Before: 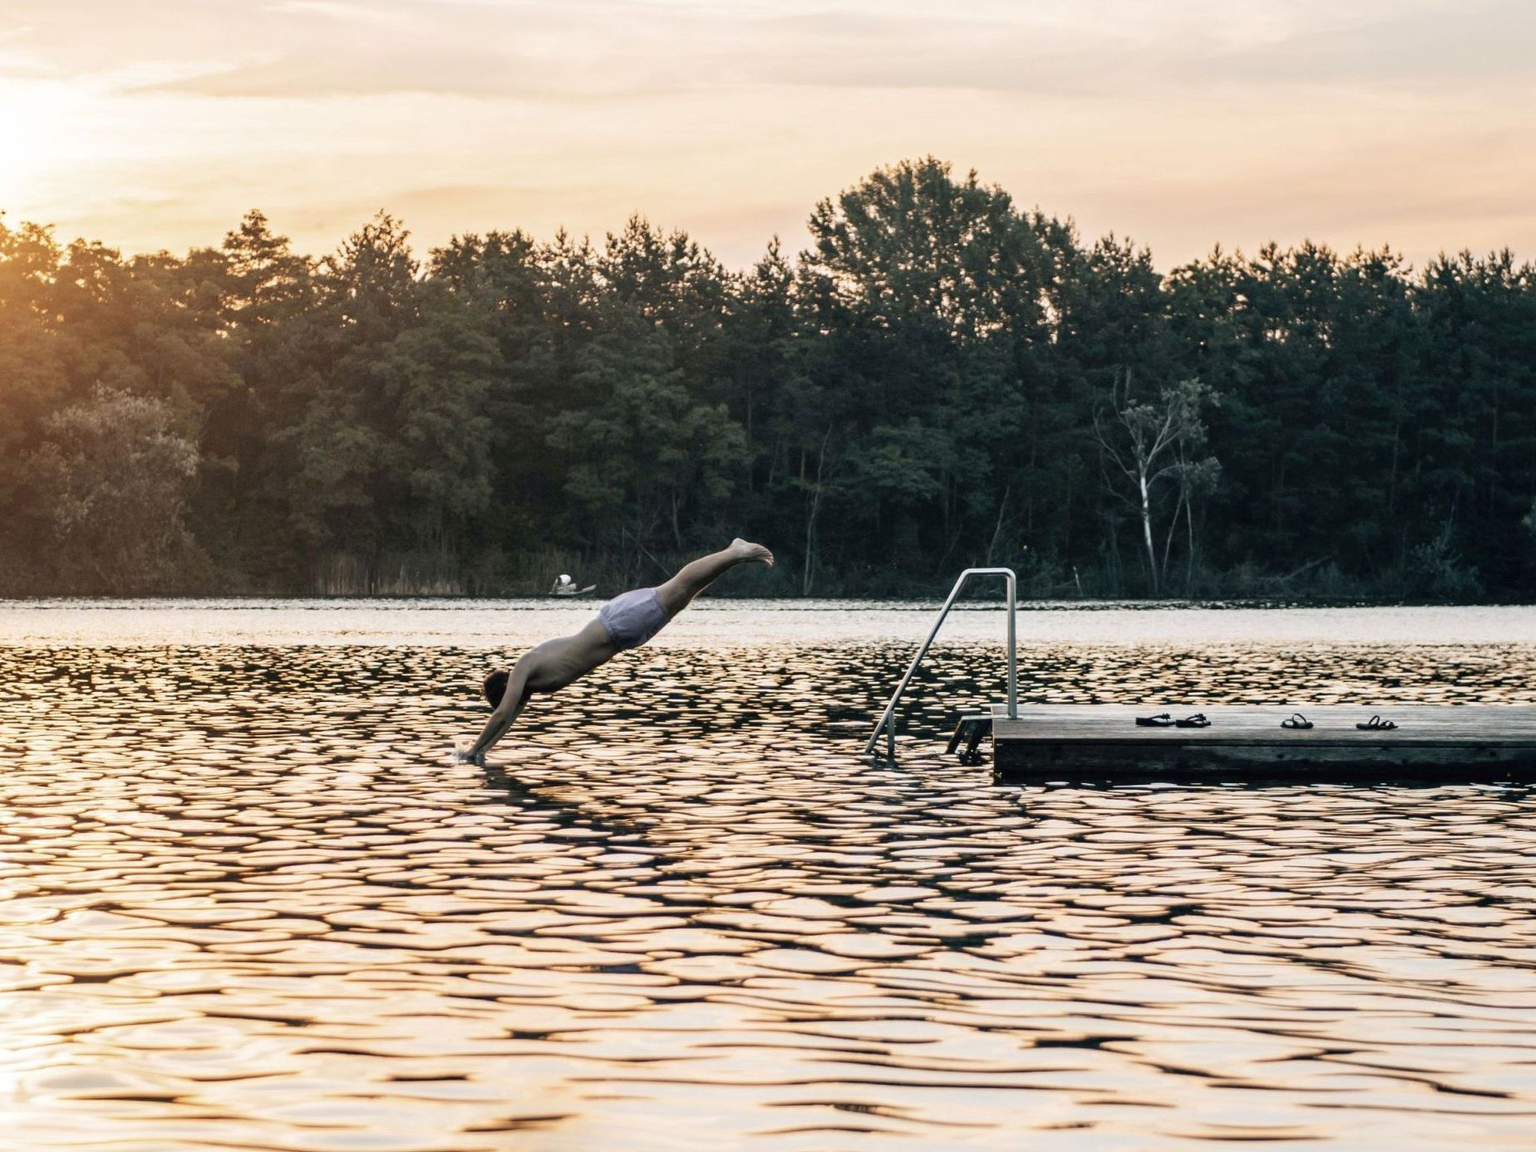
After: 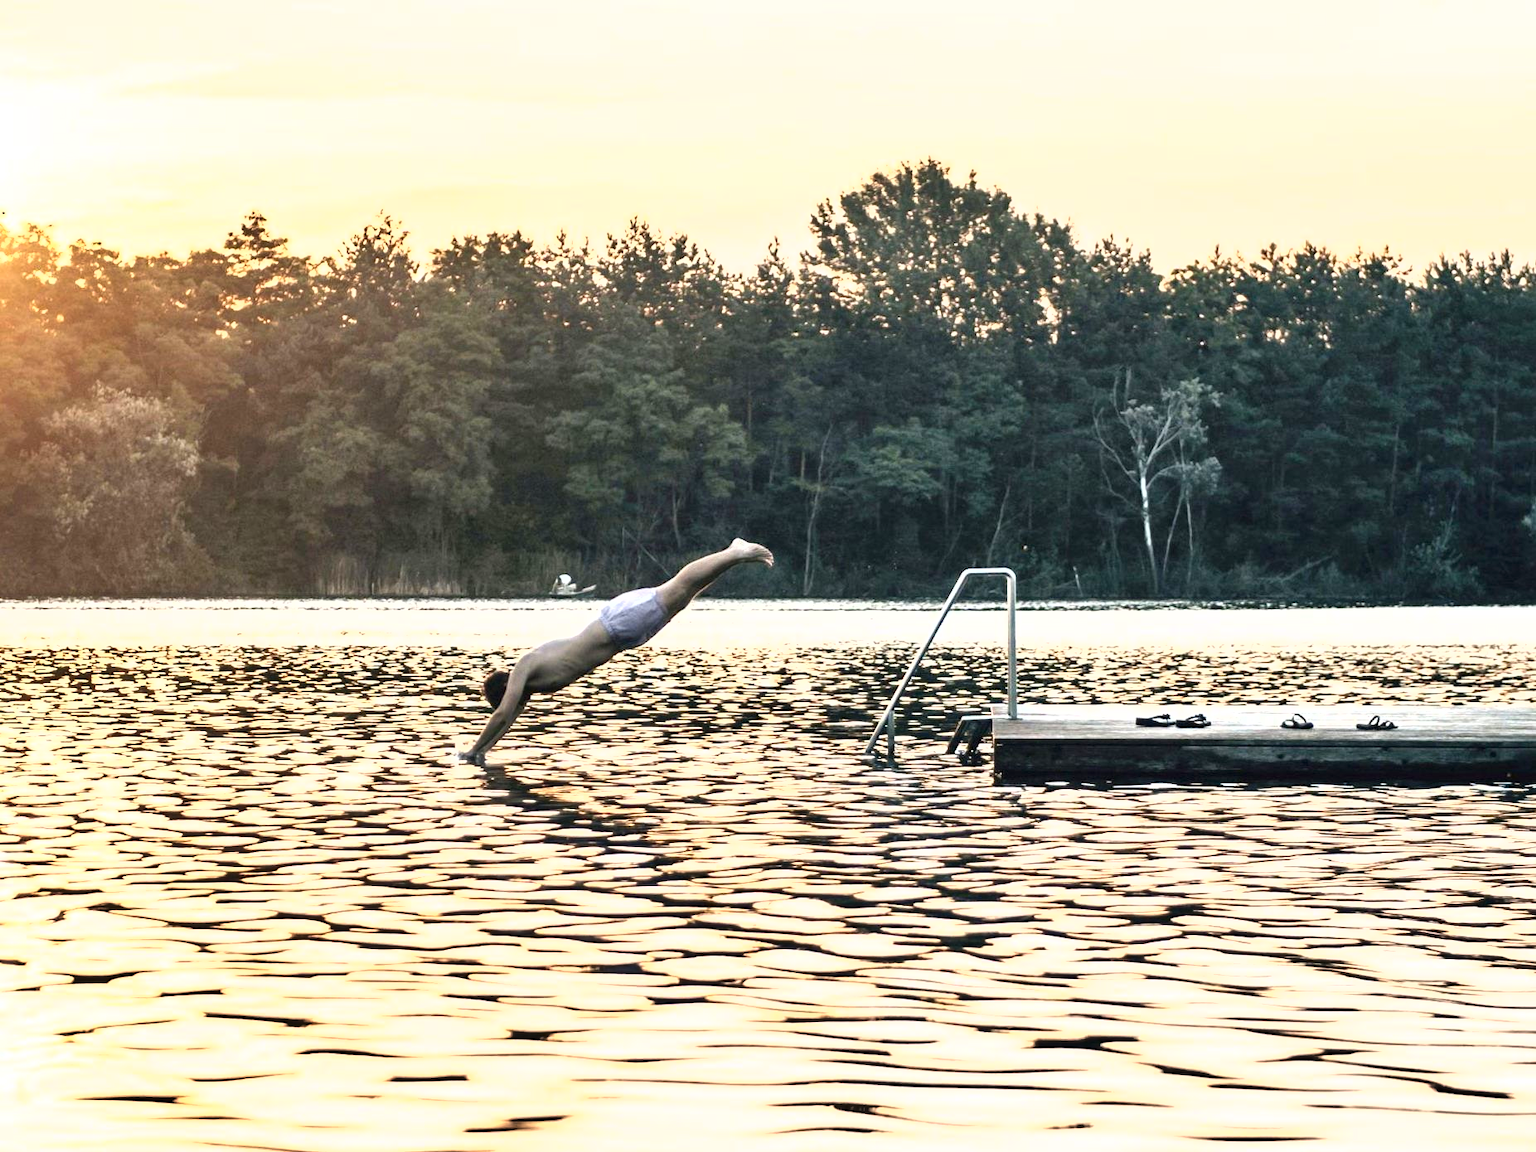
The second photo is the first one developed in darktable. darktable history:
shadows and highlights: highlights color adjustment 0%, low approximation 0.01, soften with gaussian
exposure: black level correction 0, exposure 1.125 EV, compensate exposure bias true, compensate highlight preservation false
